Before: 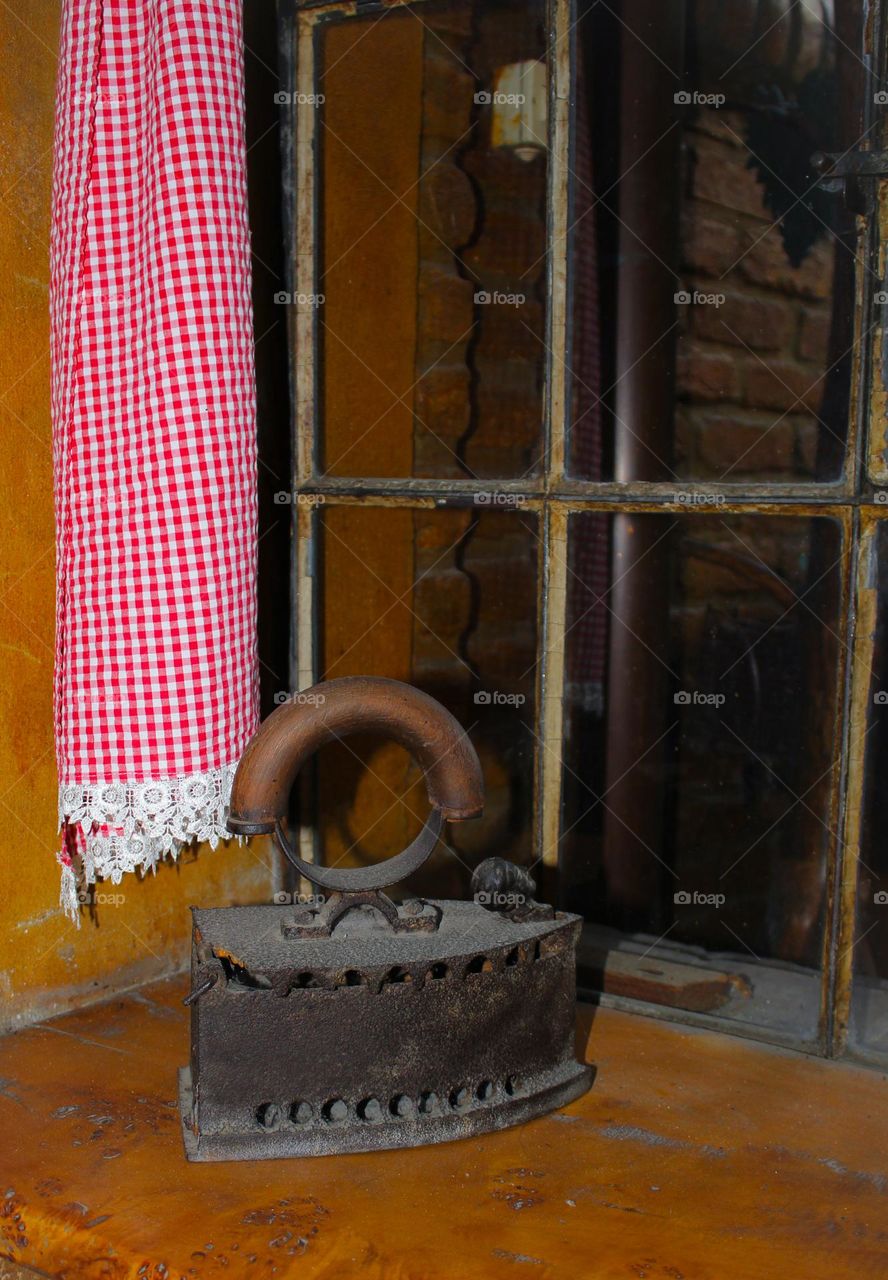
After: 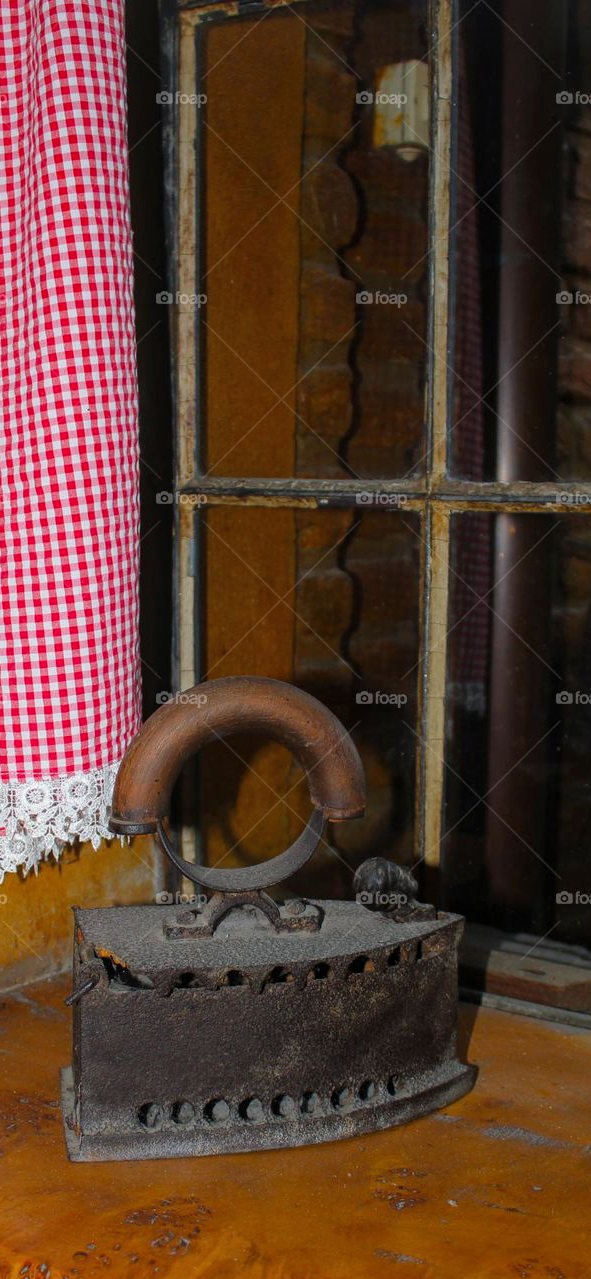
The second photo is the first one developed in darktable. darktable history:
crop and rotate: left 13.364%, right 19.993%
local contrast: detail 110%
